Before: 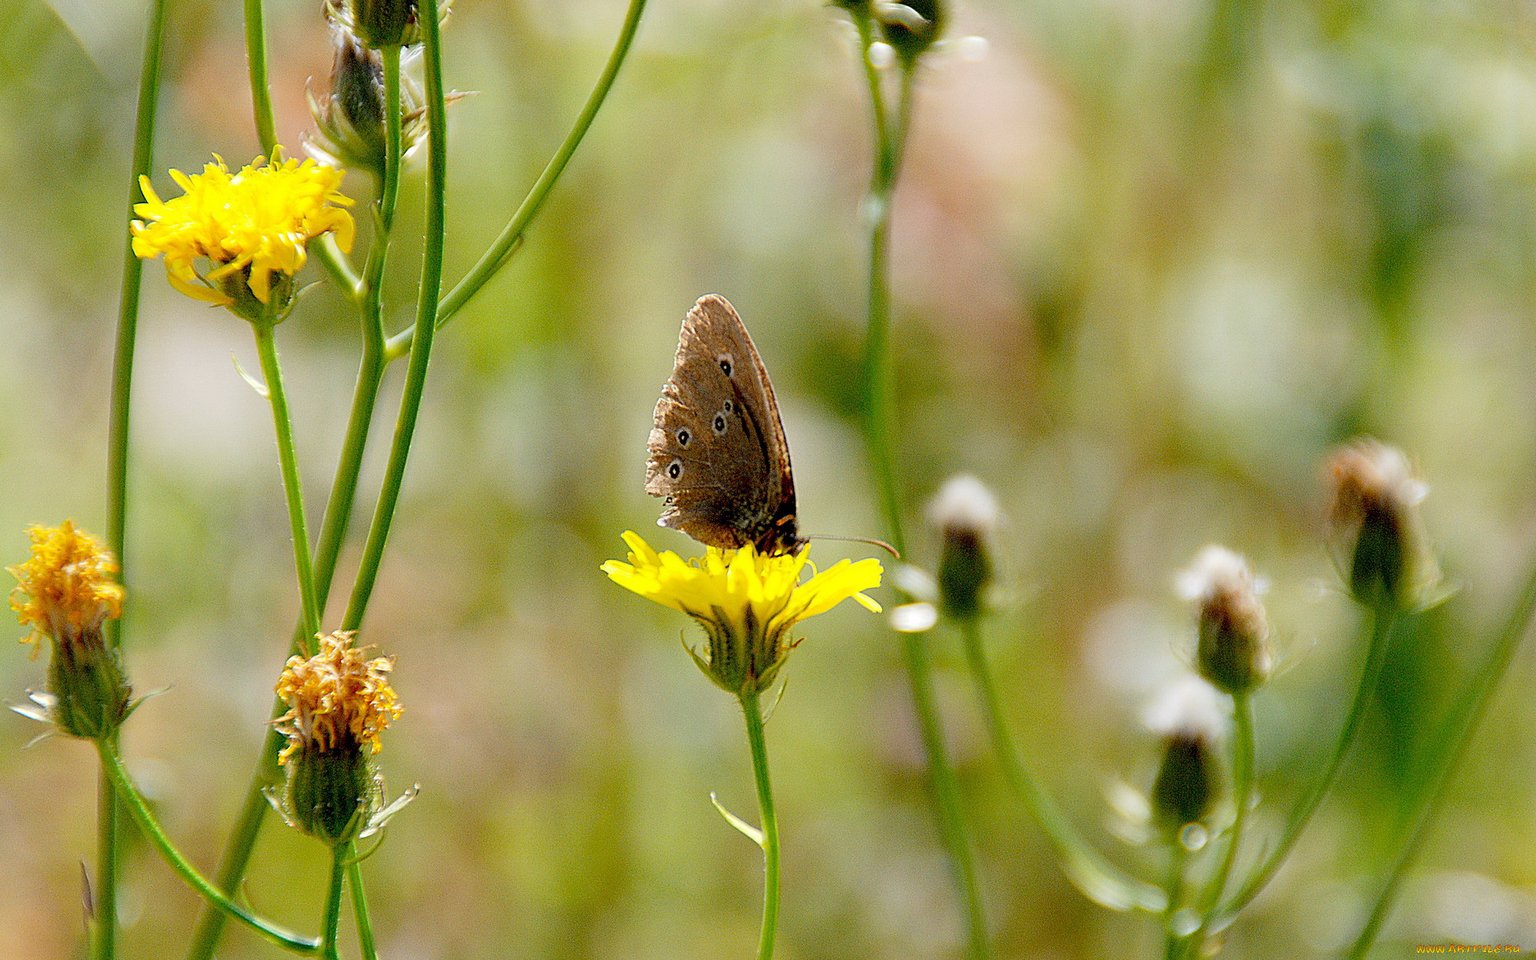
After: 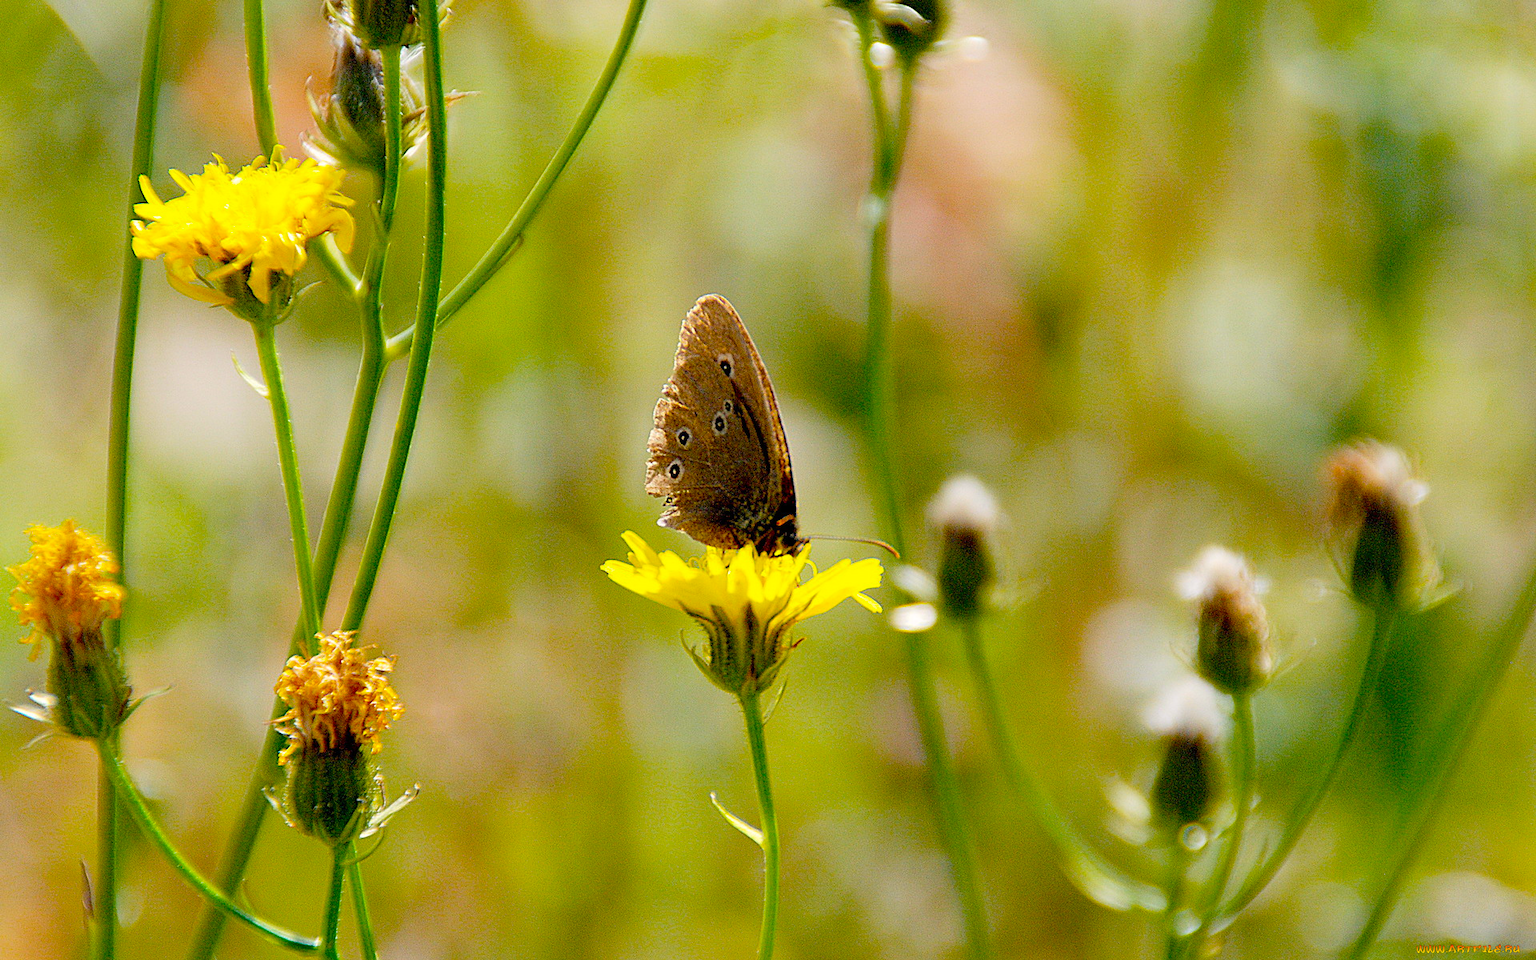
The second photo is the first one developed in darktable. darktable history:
color balance rgb: highlights gain › chroma 0.613%, highlights gain › hue 57.49°, perceptual saturation grading › global saturation 30.513%, global vibrance 20%
